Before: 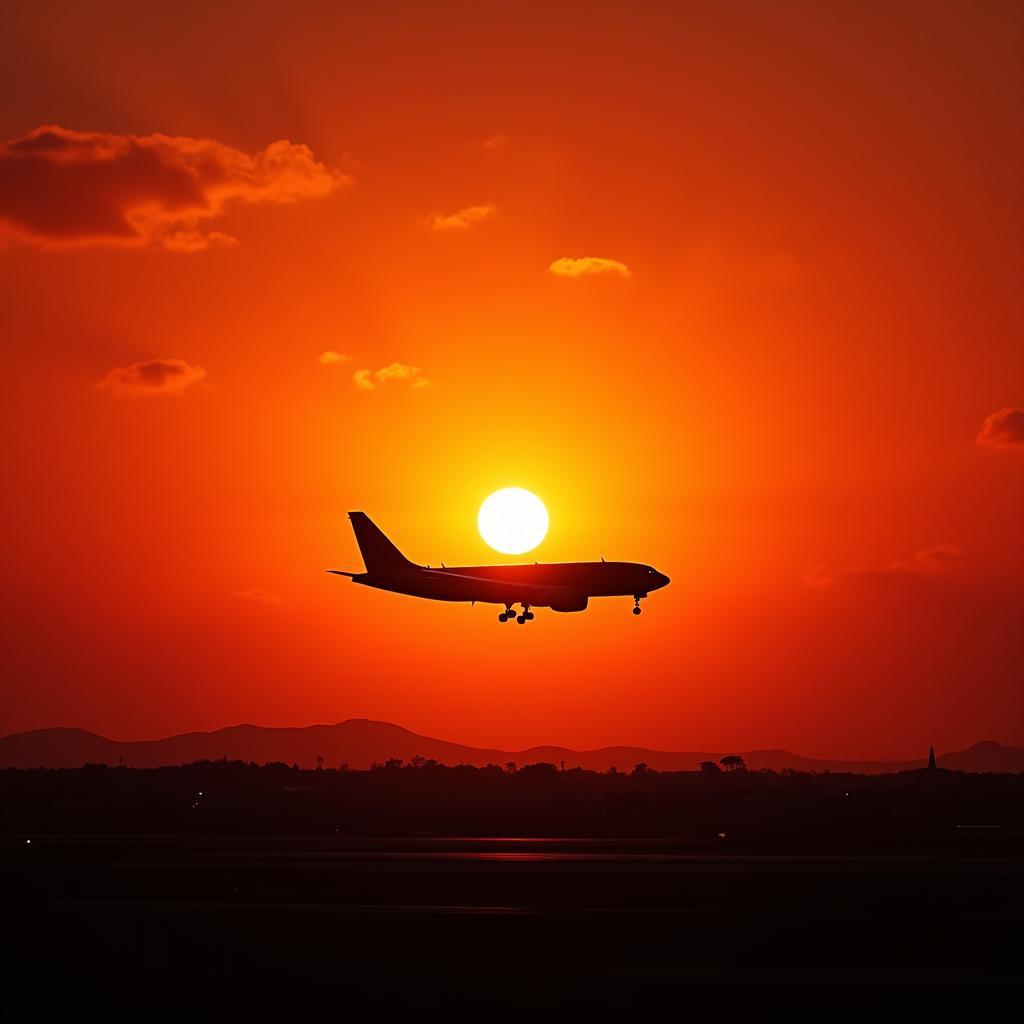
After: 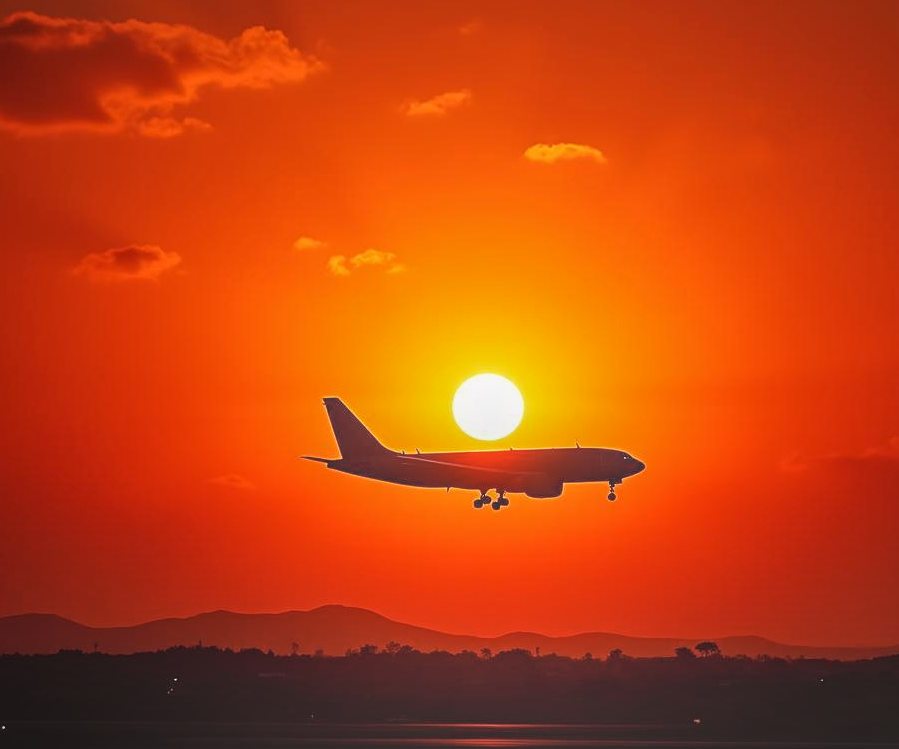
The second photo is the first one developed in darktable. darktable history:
crop and rotate: left 2.456%, top 11.189%, right 9.656%, bottom 15.585%
local contrast: highlights 73%, shadows 8%, midtone range 0.197
sharpen: radius 1.31, amount 0.305, threshold 0.244
